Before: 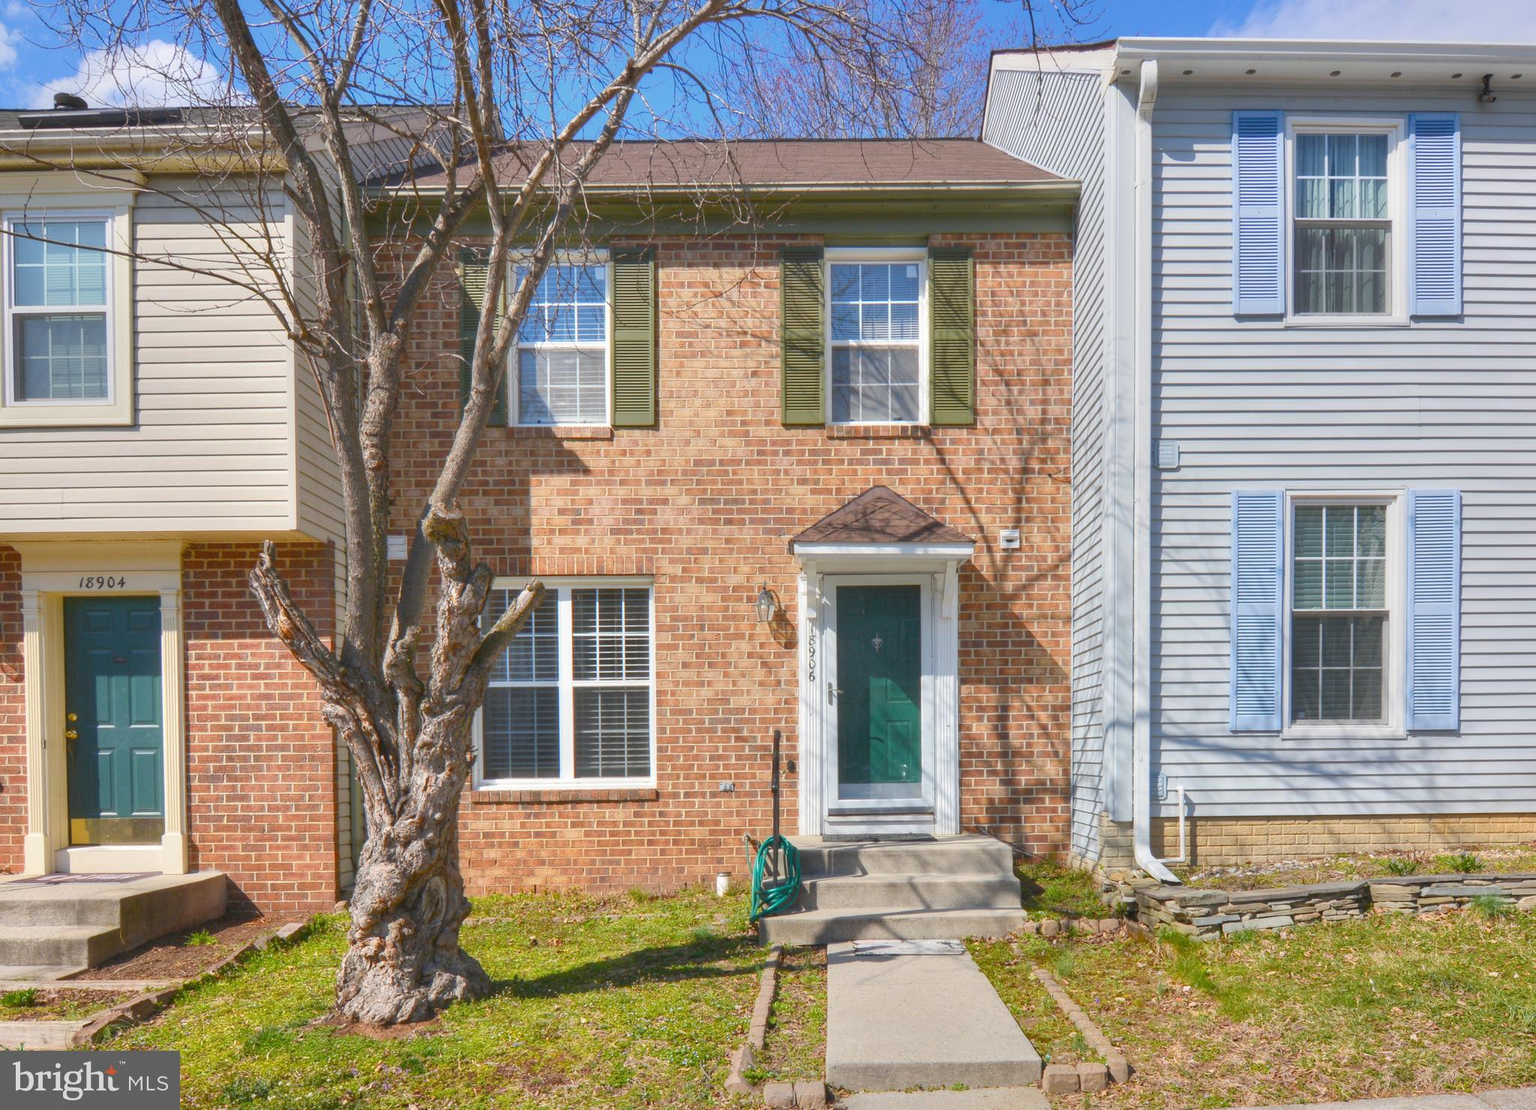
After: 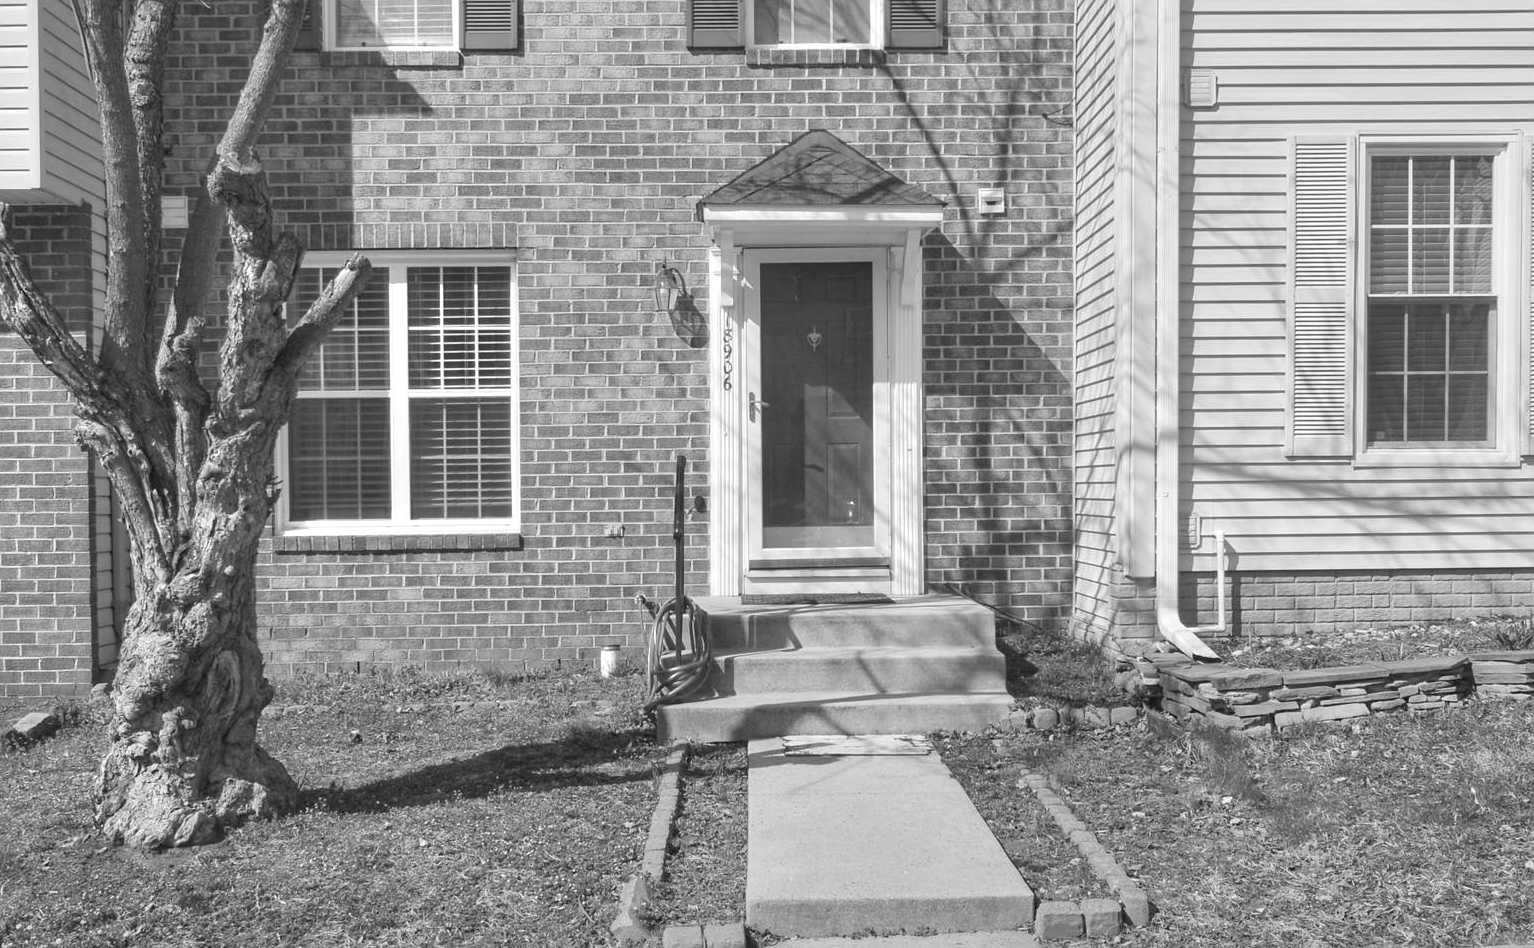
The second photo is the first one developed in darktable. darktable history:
sharpen: amount 0.203
exposure: black level correction 0.002, exposure 0.146 EV, compensate highlight preservation false
color calibration: output gray [0.18, 0.41, 0.41, 0], gray › normalize channels true, illuminant F (fluorescent), F source F9 (Cool White Deluxe 4150 K) – high CRI, x 0.374, y 0.373, temperature 4151.37 K, gamut compression 0.004
crop and rotate: left 17.344%, top 35.003%, right 7.742%, bottom 0.903%
